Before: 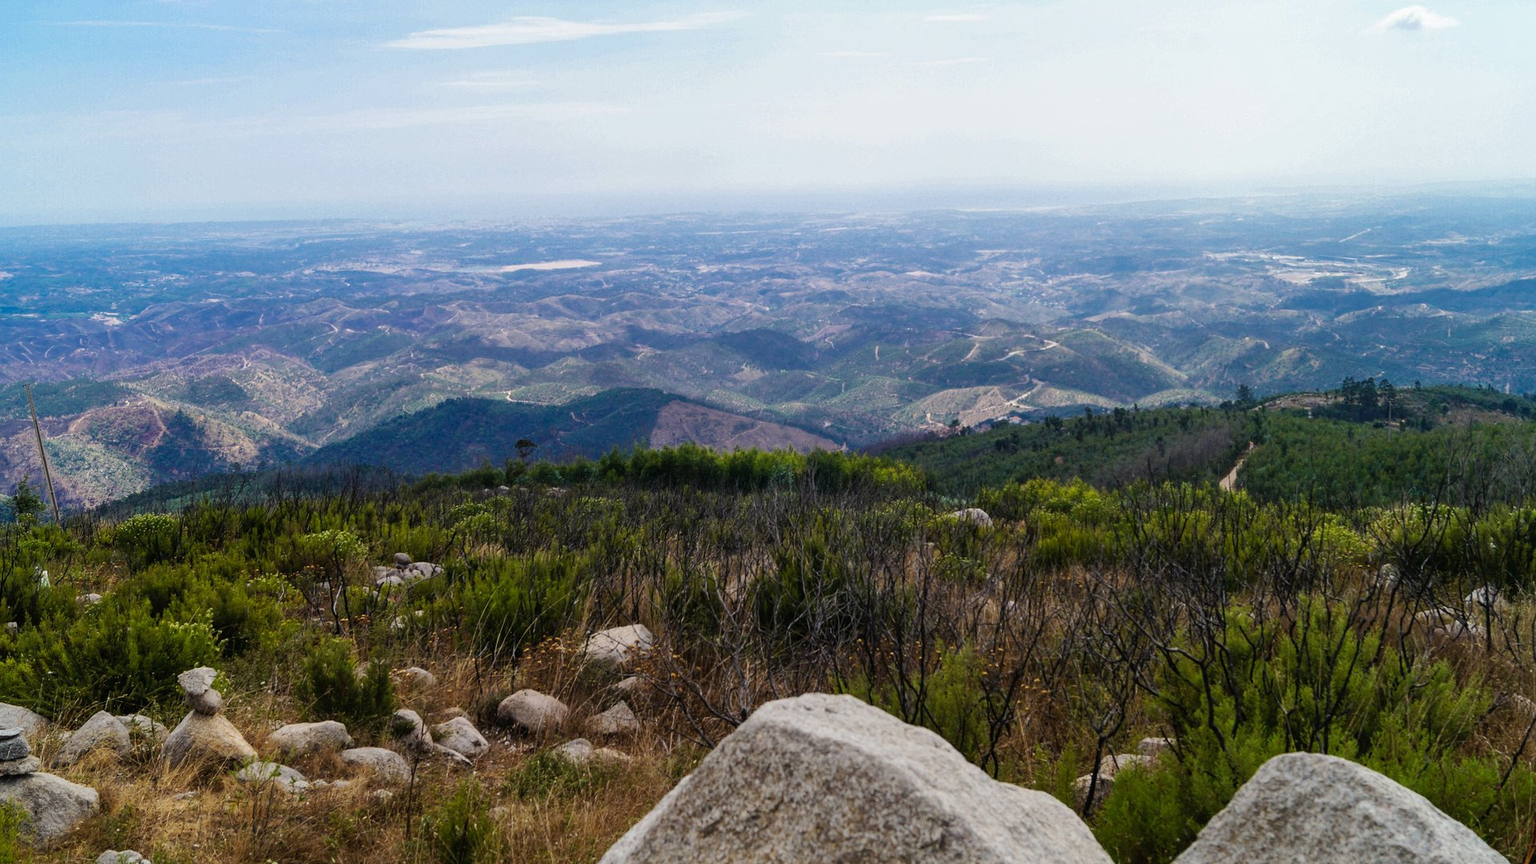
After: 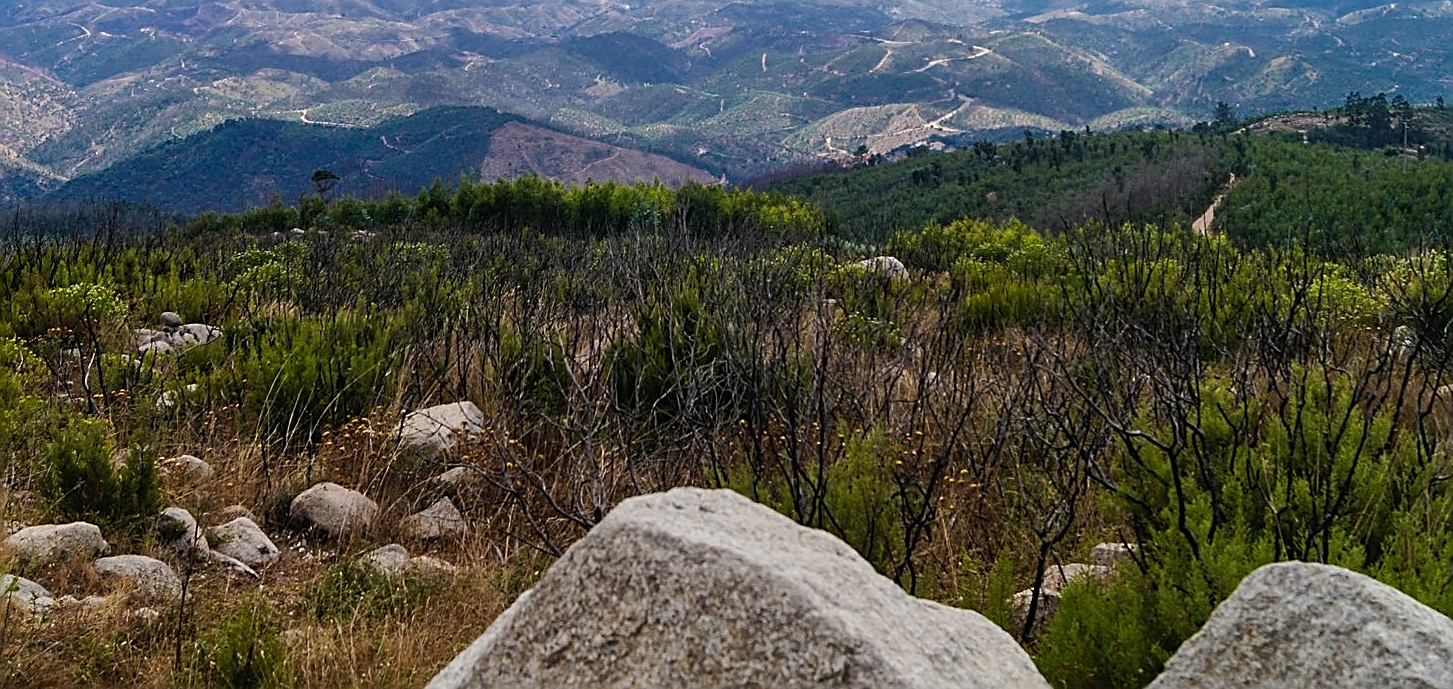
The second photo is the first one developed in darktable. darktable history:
sharpen: amount 0.901
crop and rotate: left 17.299%, top 35.115%, right 7.015%, bottom 1.024%
